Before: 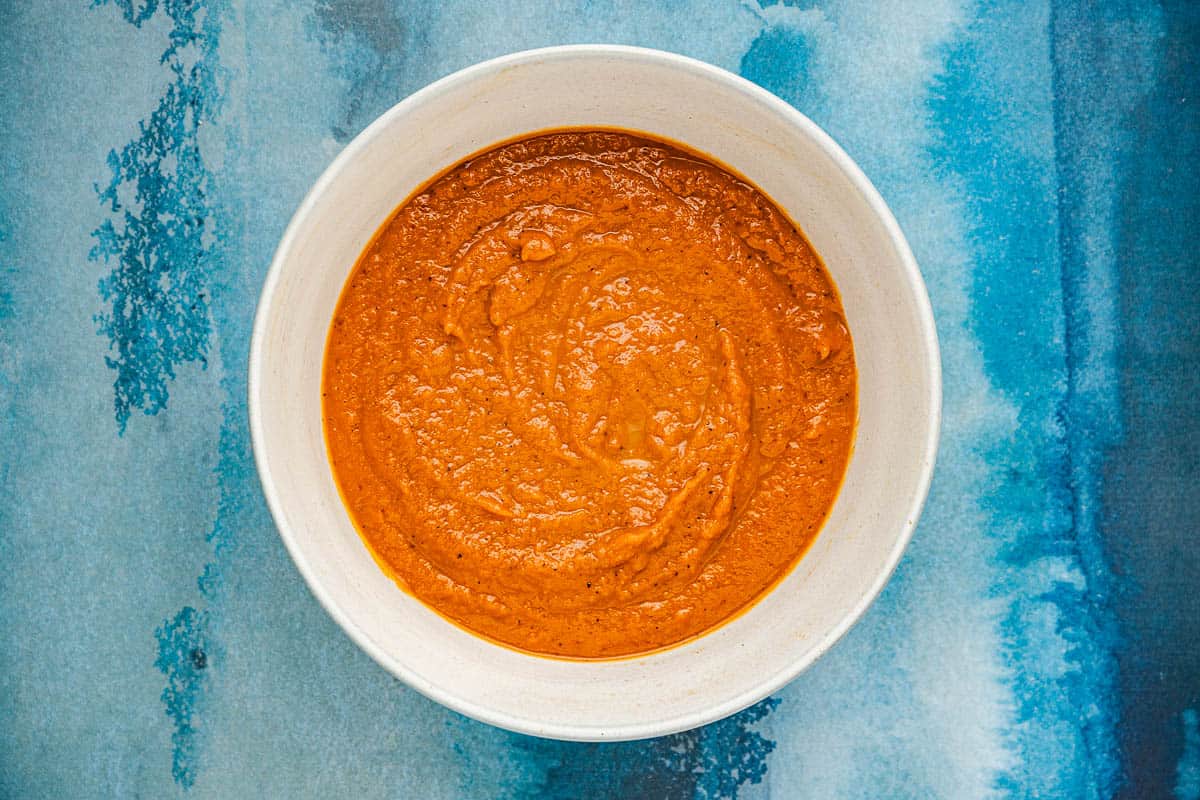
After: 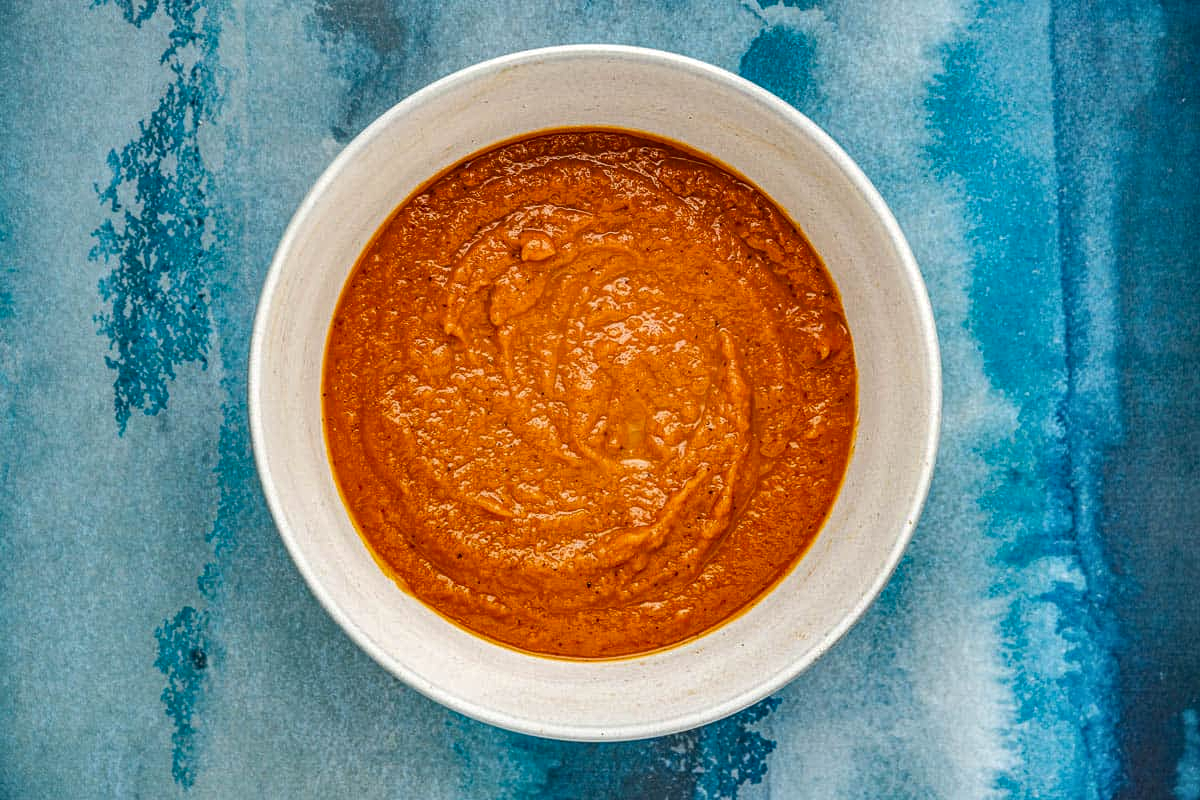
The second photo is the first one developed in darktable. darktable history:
shadows and highlights: shadows 24.5, highlights -78.15, soften with gaussian
local contrast: on, module defaults
